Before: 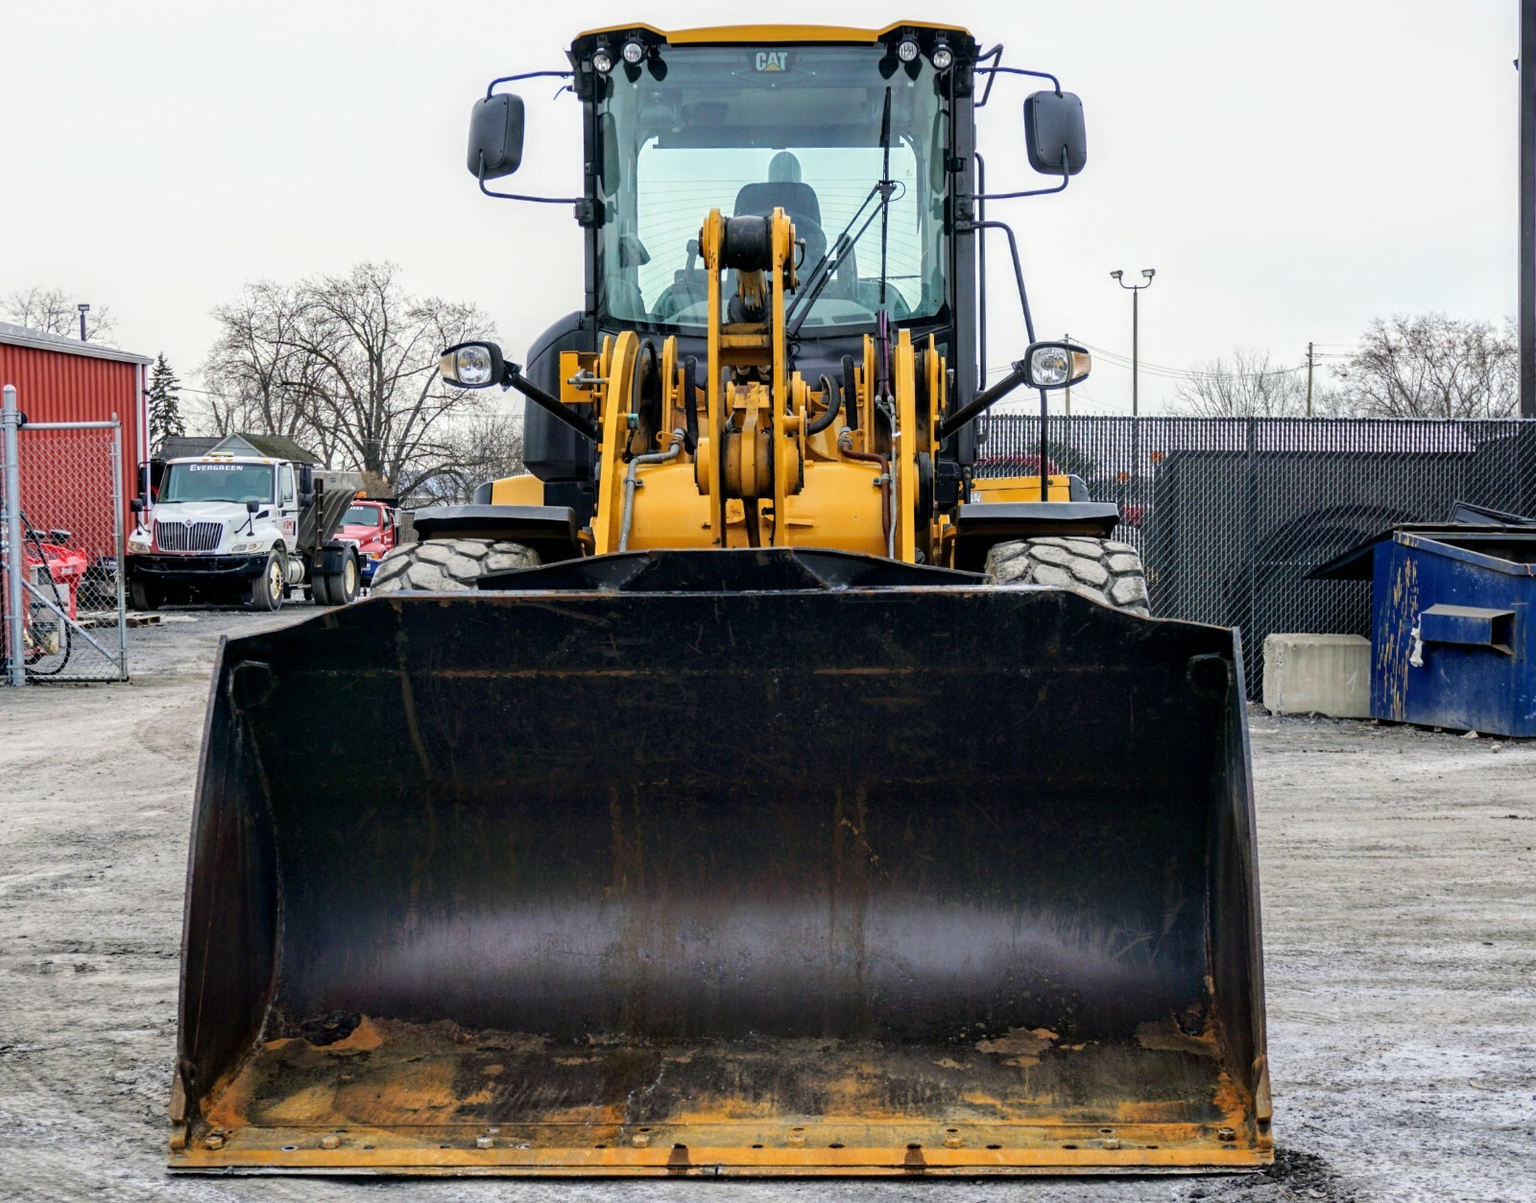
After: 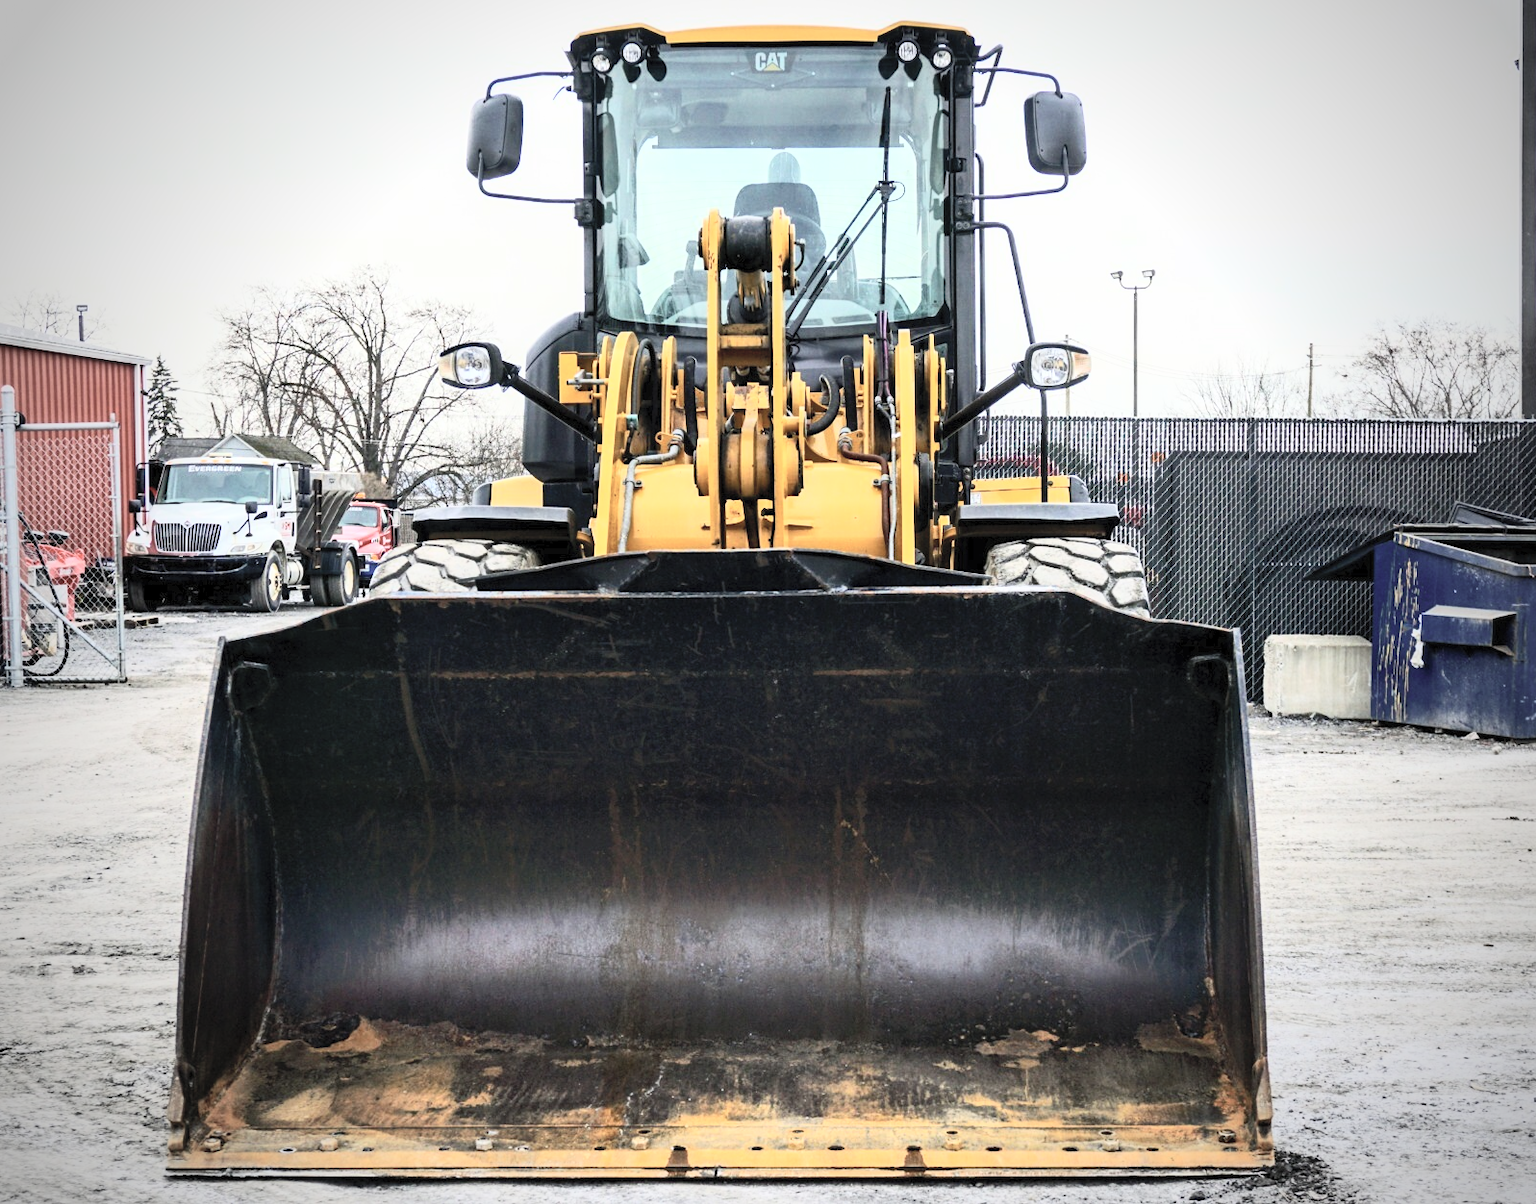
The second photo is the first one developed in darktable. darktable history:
crop and rotate: left 0.126%
vignetting: fall-off start 71.74%
contrast brightness saturation: contrast 0.43, brightness 0.56, saturation -0.19
